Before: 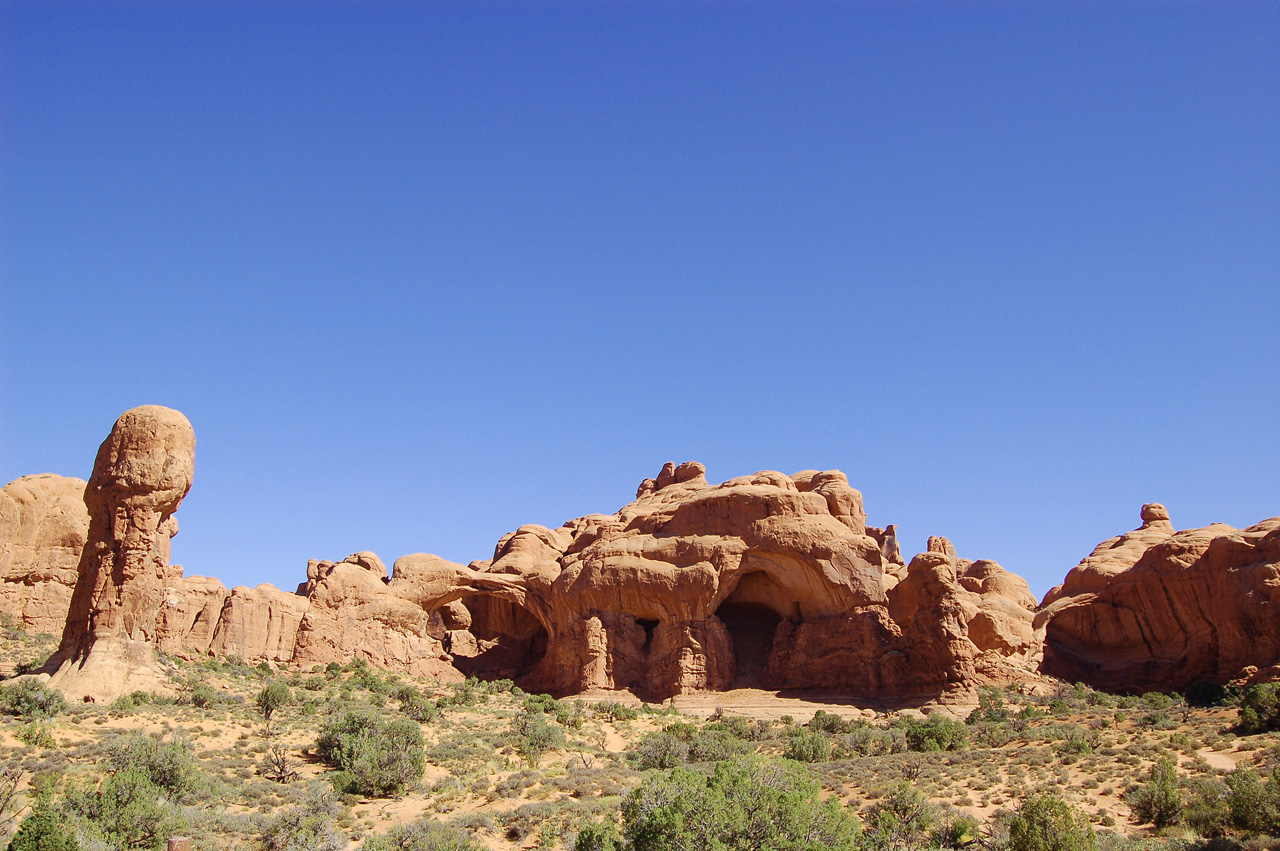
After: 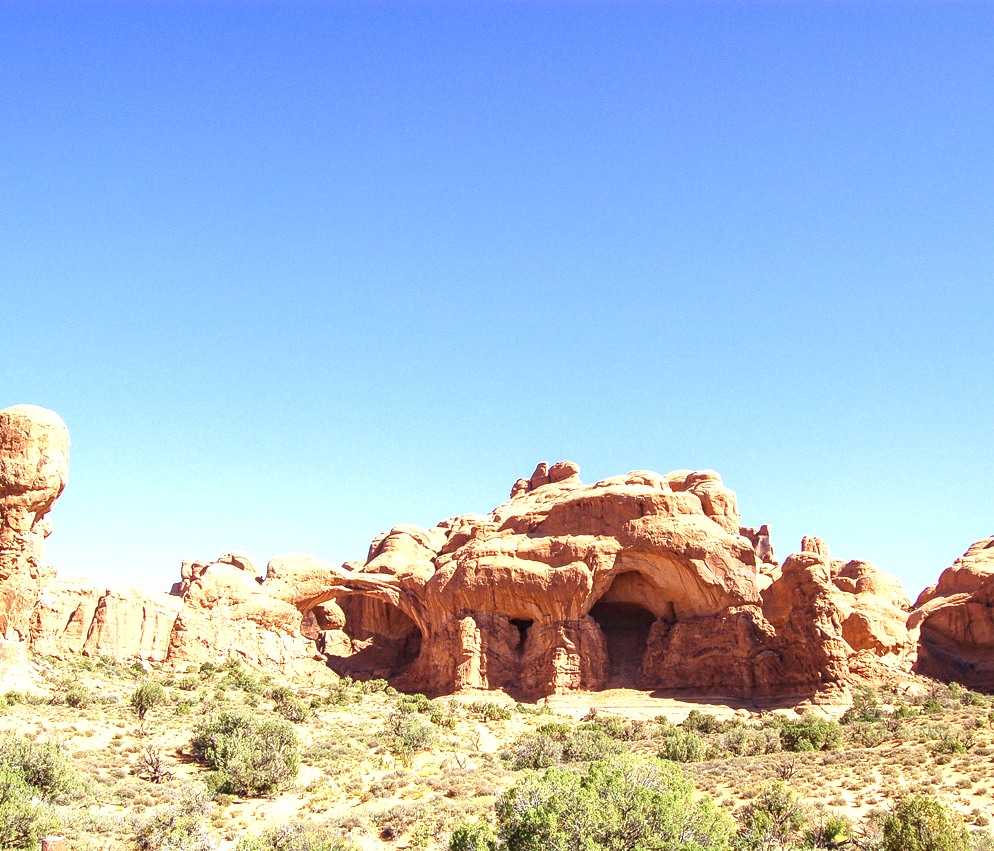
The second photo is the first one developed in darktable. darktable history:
local contrast: detail 130%
exposure: black level correction 0, exposure 1.2 EV, compensate highlight preservation false
crop: left 9.888%, right 12.443%
